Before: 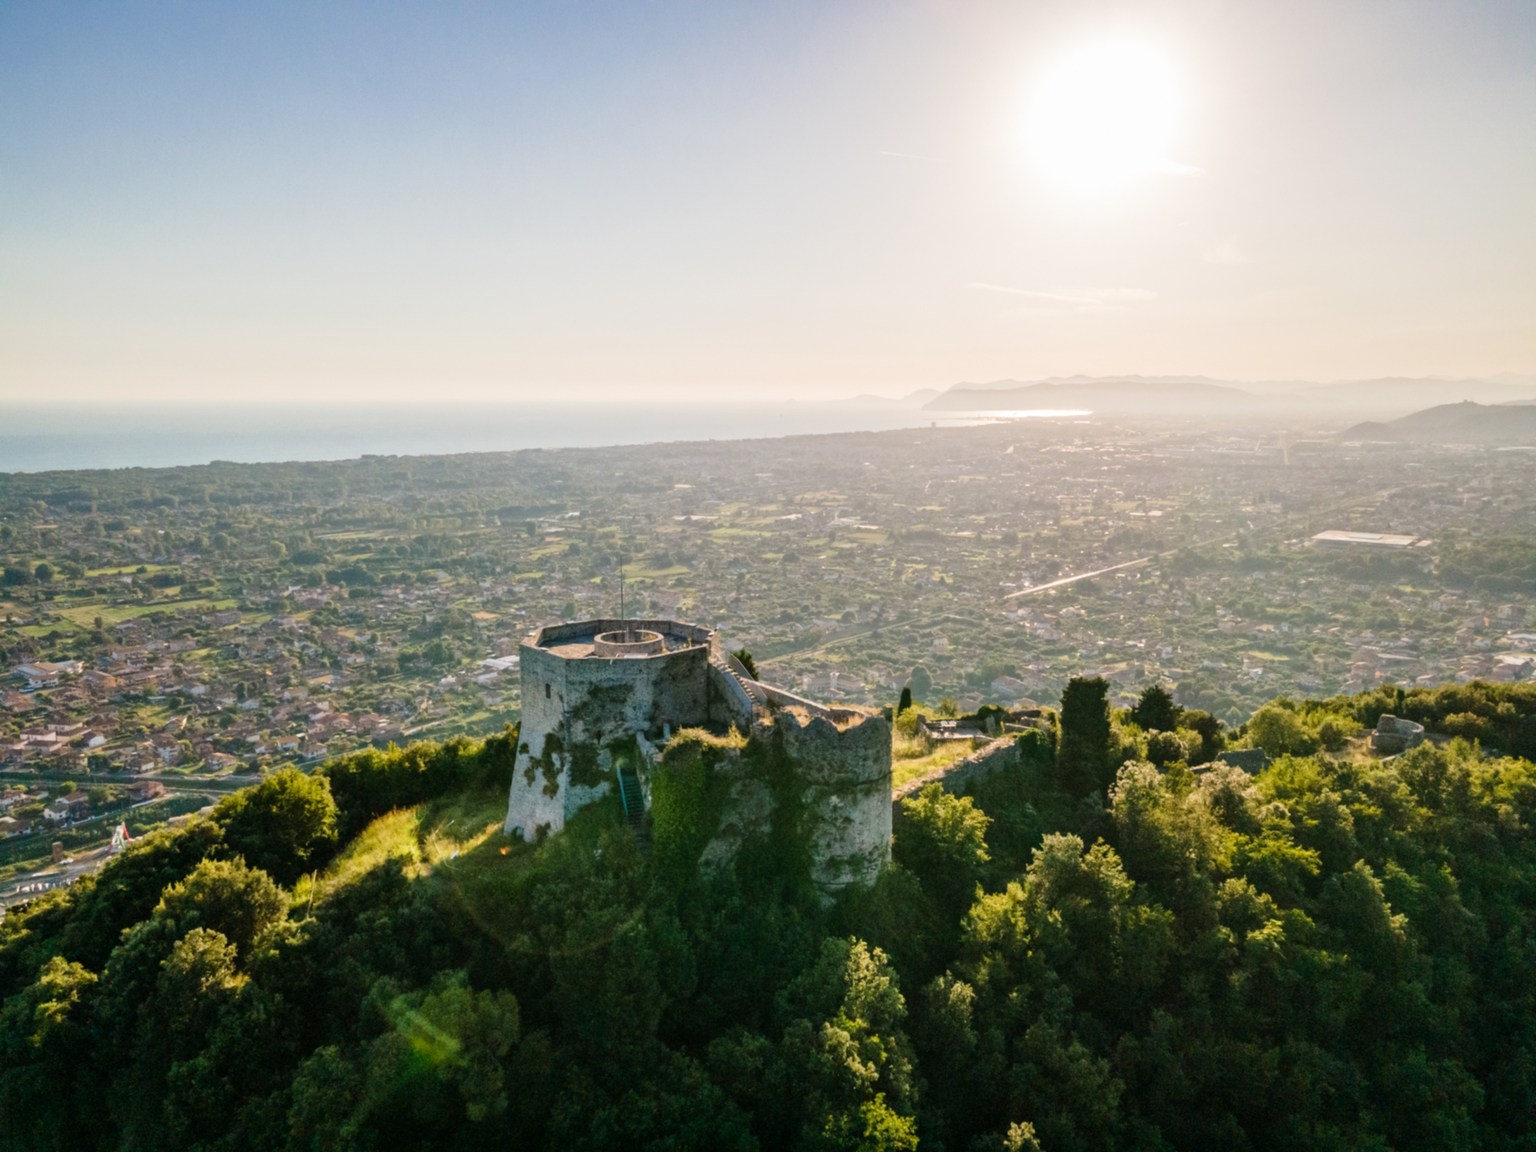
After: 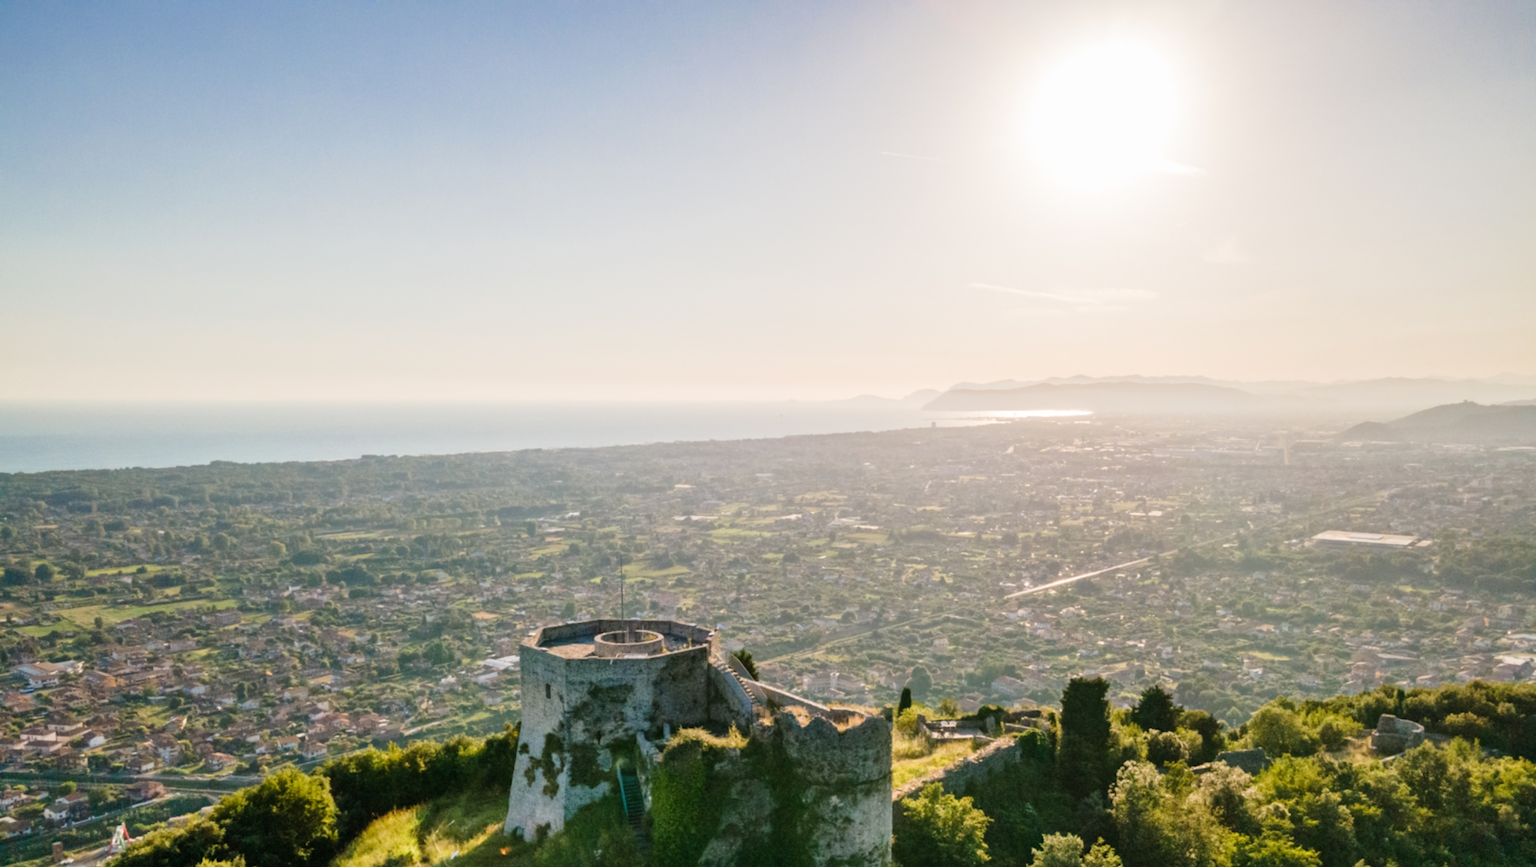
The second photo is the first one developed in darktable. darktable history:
crop: bottom 24.666%
tone equalizer: on, module defaults
